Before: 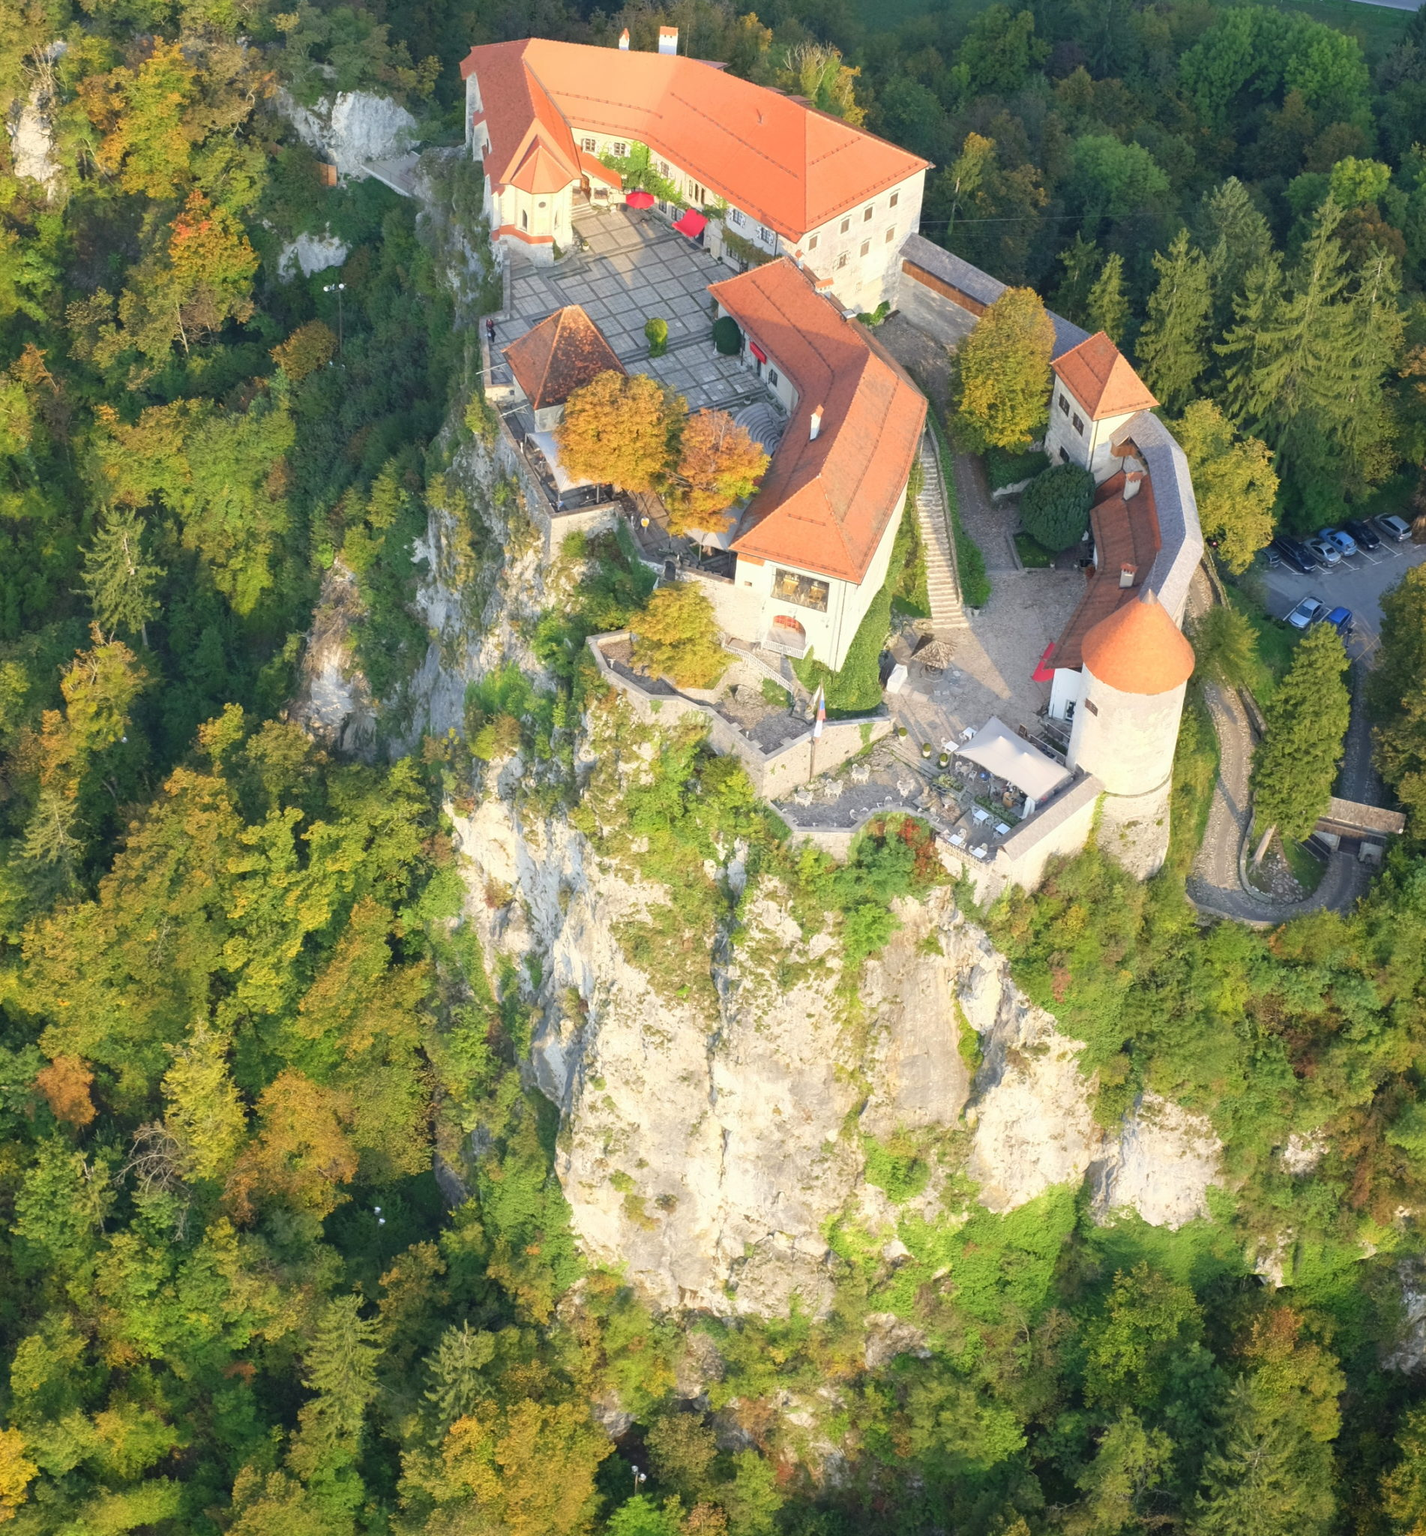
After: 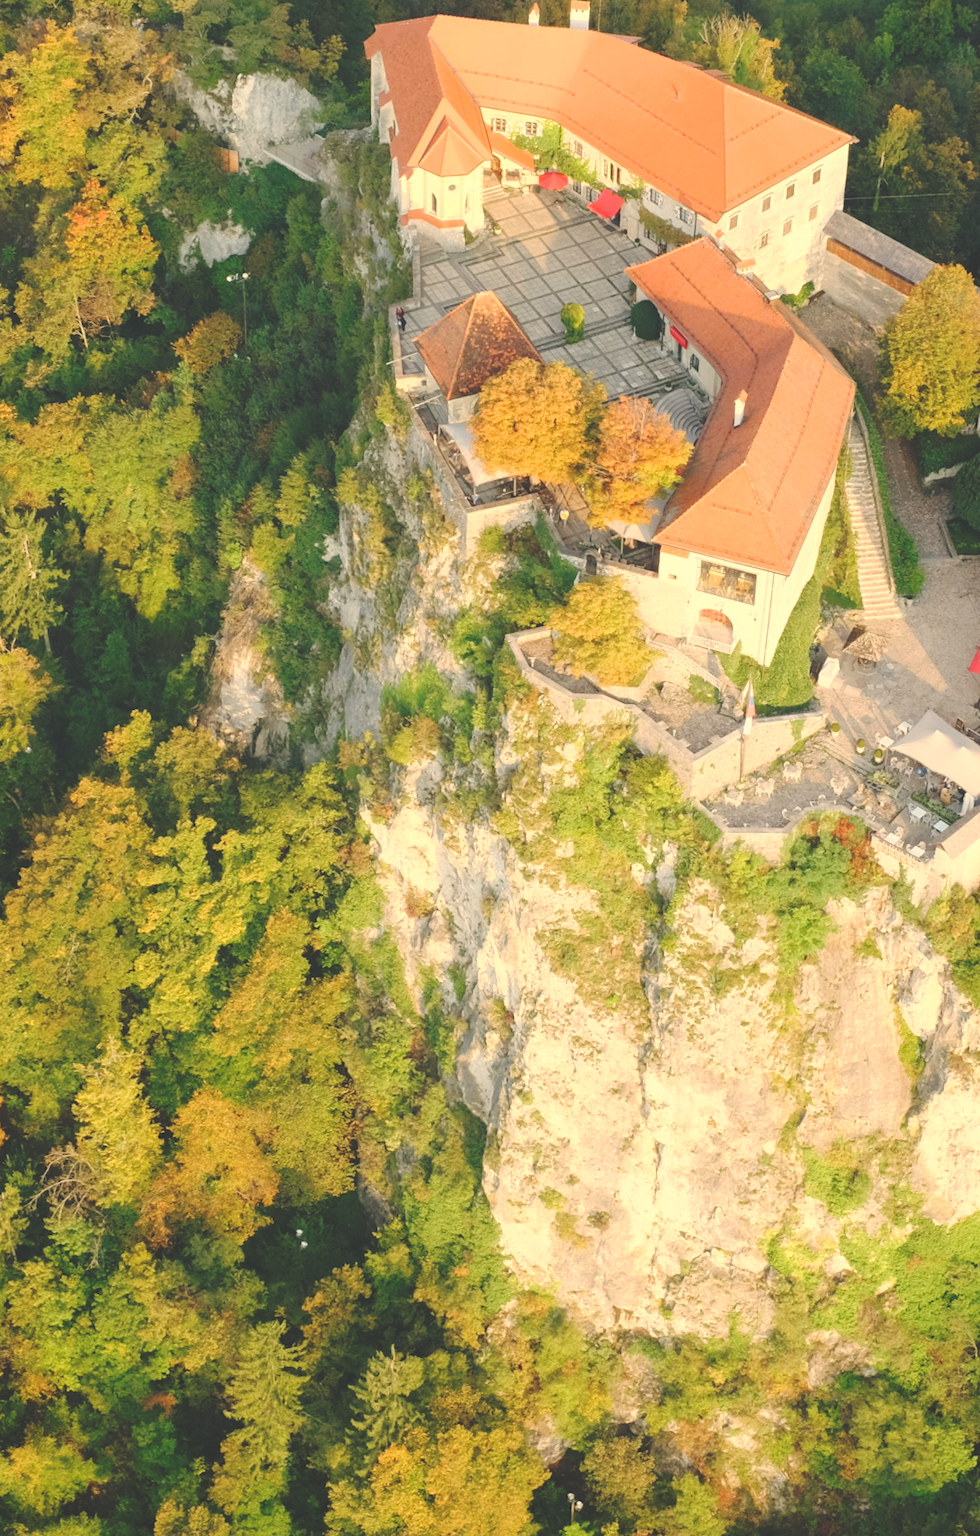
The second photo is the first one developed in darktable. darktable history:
rotate and perspective: rotation -1°, crop left 0.011, crop right 0.989, crop top 0.025, crop bottom 0.975
base curve: curves: ch0 [(0, 0.024) (0.055, 0.065) (0.121, 0.166) (0.236, 0.319) (0.693, 0.726) (1, 1)], preserve colors none
crop and rotate: left 6.617%, right 26.717%
white balance: red 1.138, green 0.996, blue 0.812
